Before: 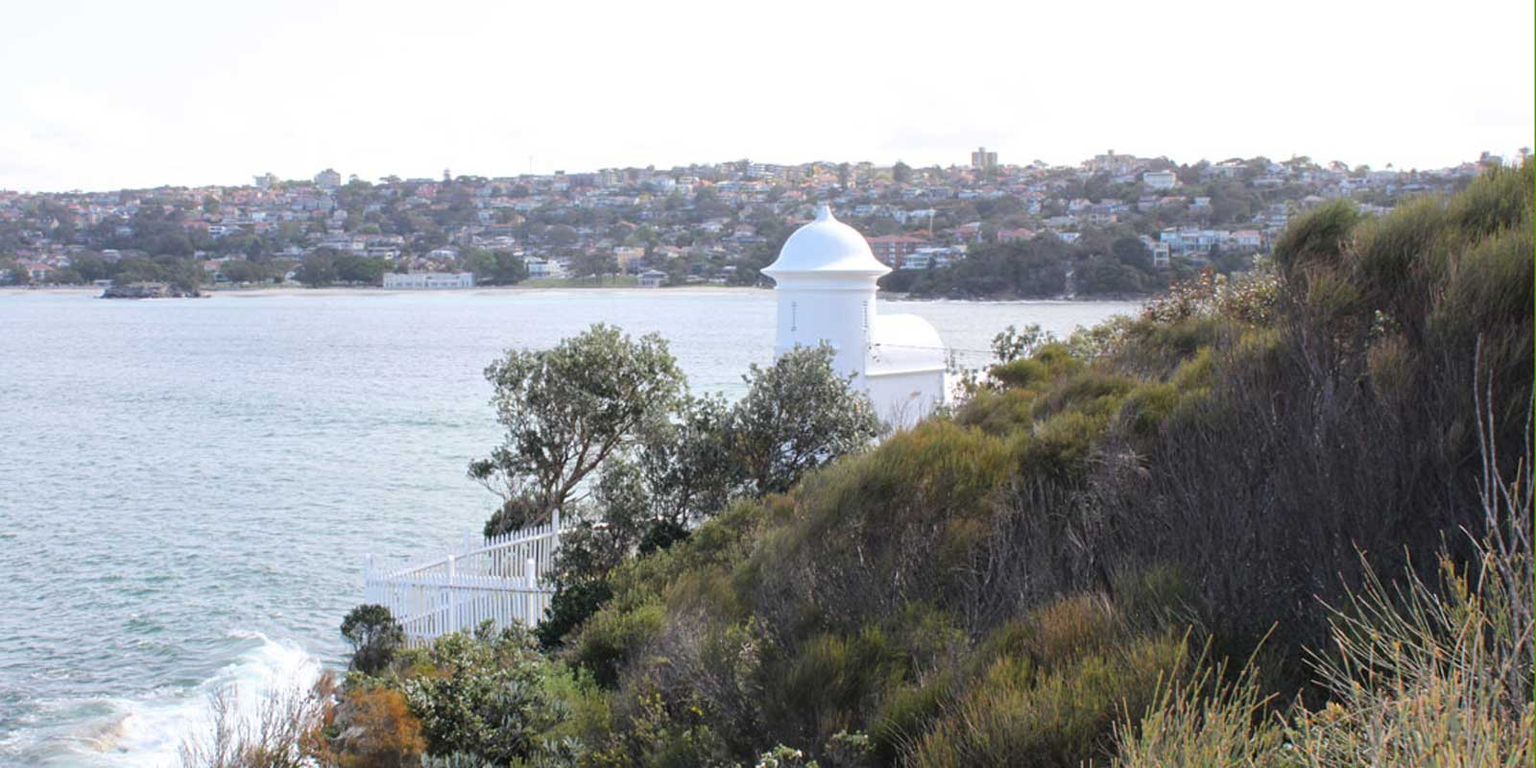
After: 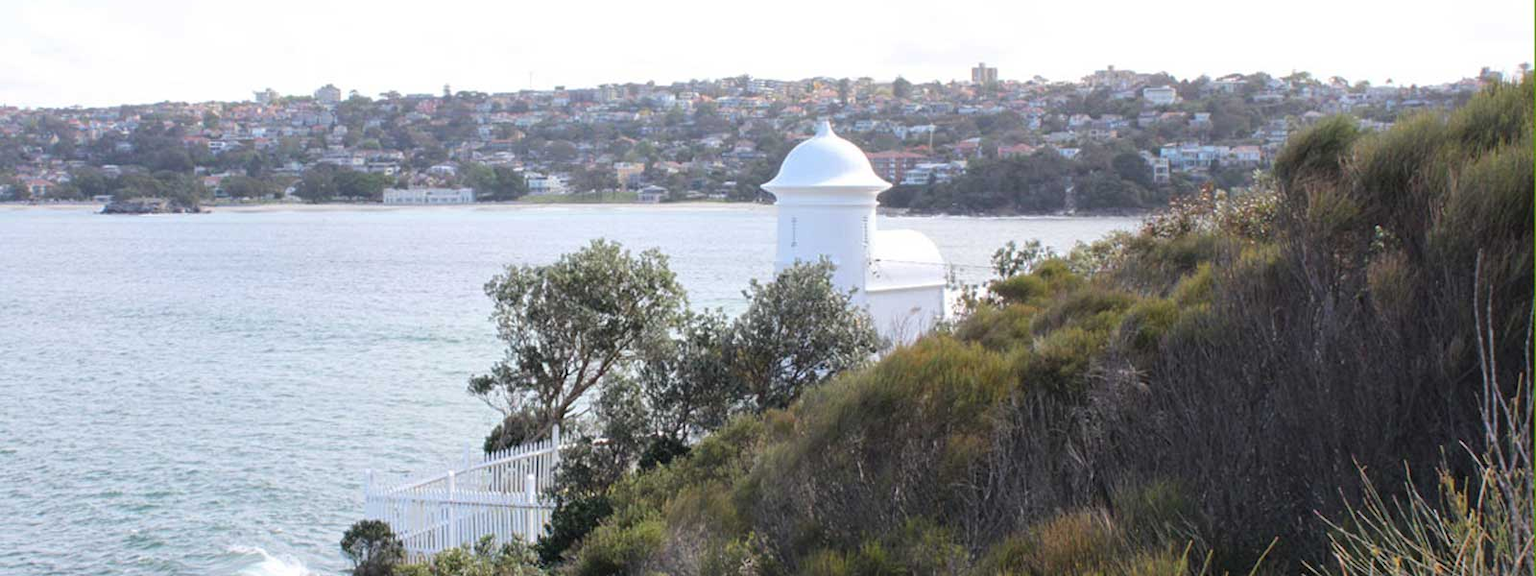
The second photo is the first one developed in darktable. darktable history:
crop: top 11.051%, bottom 13.89%
